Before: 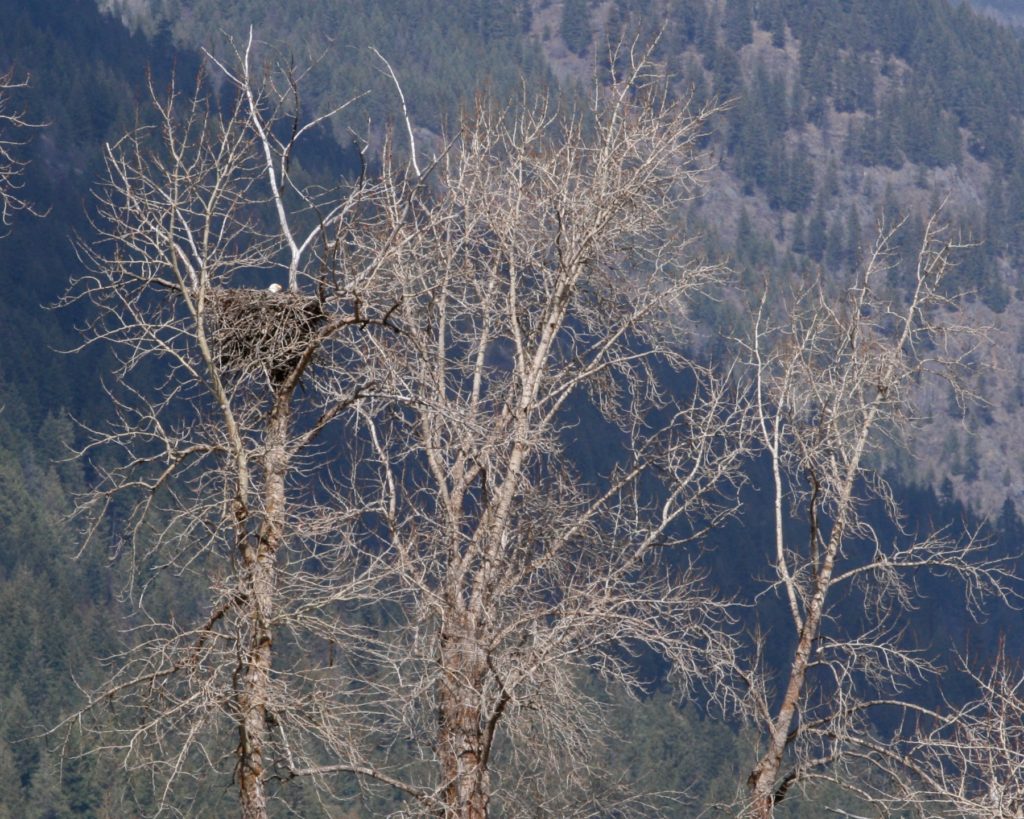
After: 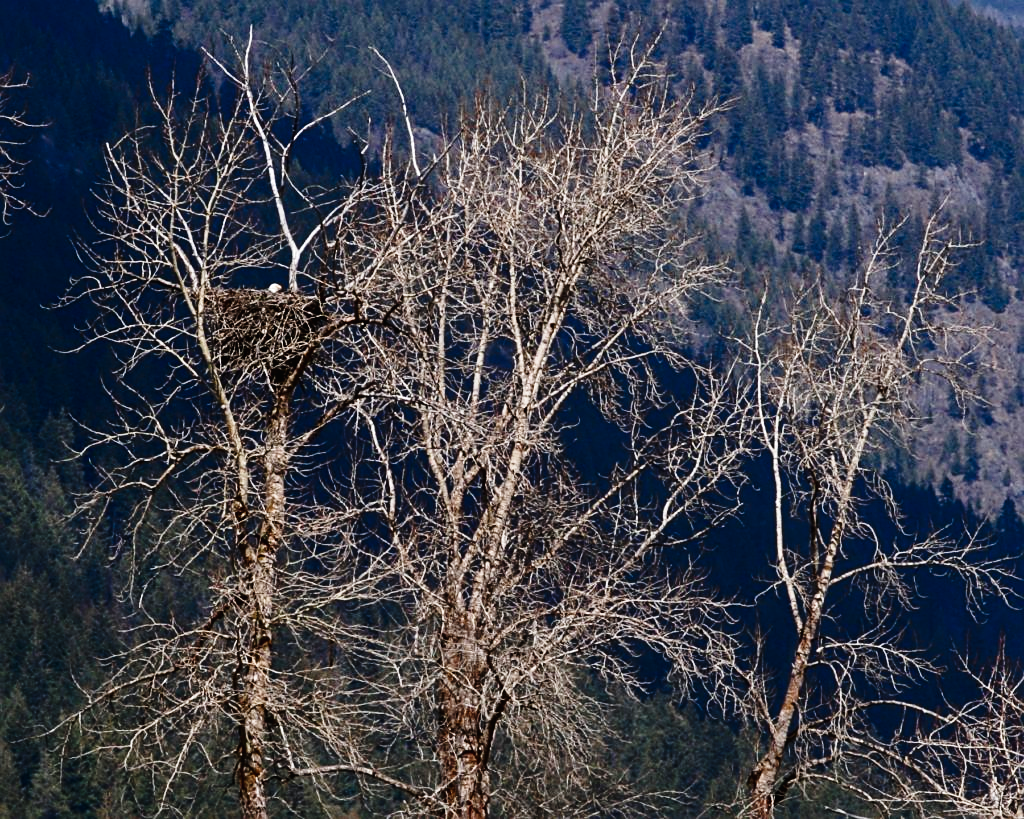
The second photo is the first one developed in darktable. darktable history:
tone curve: curves: ch0 [(0, 0.011) (0.053, 0.026) (0.174, 0.115) (0.398, 0.444) (0.673, 0.775) (0.829, 0.906) (0.991, 0.981)]; ch1 [(0, 0) (0.264, 0.22) (0.407, 0.373) (0.463, 0.457) (0.492, 0.501) (0.512, 0.513) (0.54, 0.543) (0.585, 0.617) (0.659, 0.686) (0.78, 0.8) (1, 1)]; ch2 [(0, 0) (0.438, 0.449) (0.473, 0.469) (0.503, 0.5) (0.523, 0.534) (0.562, 0.591) (0.612, 0.627) (0.701, 0.707) (1, 1)], preserve colors none
sharpen: on, module defaults
contrast brightness saturation: contrast 0.13, brightness -0.235, saturation 0.137
